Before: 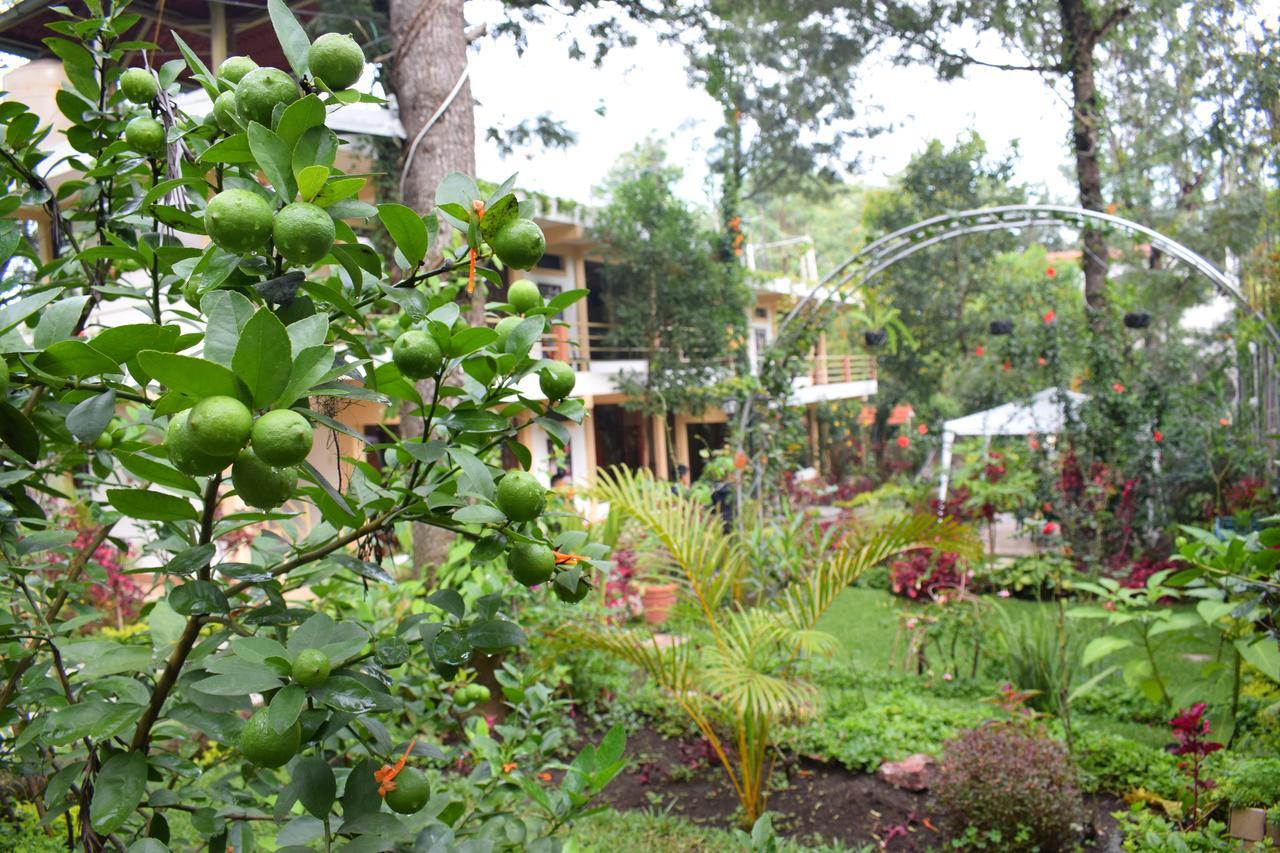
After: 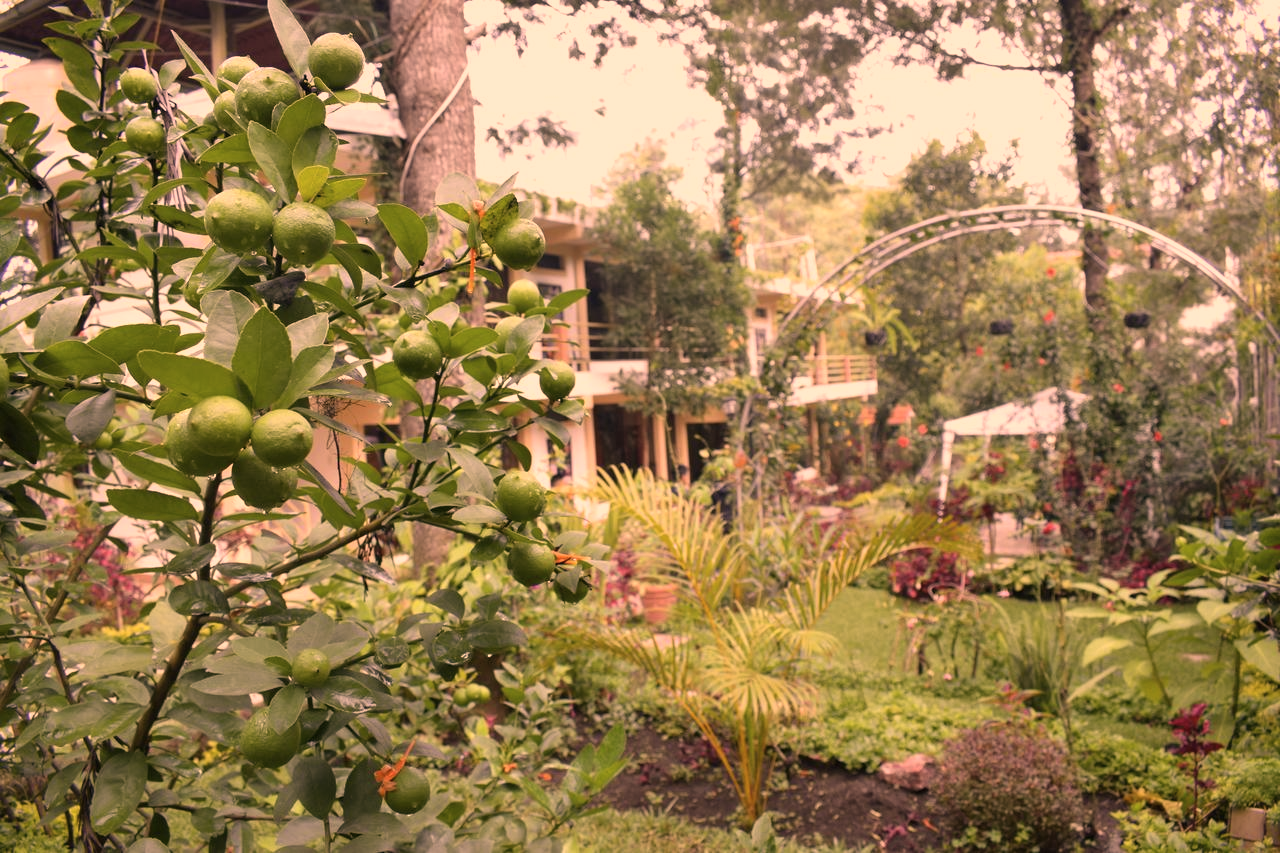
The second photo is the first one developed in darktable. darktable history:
color correction: highlights a* 39.6, highlights b* 39.64, saturation 0.693
